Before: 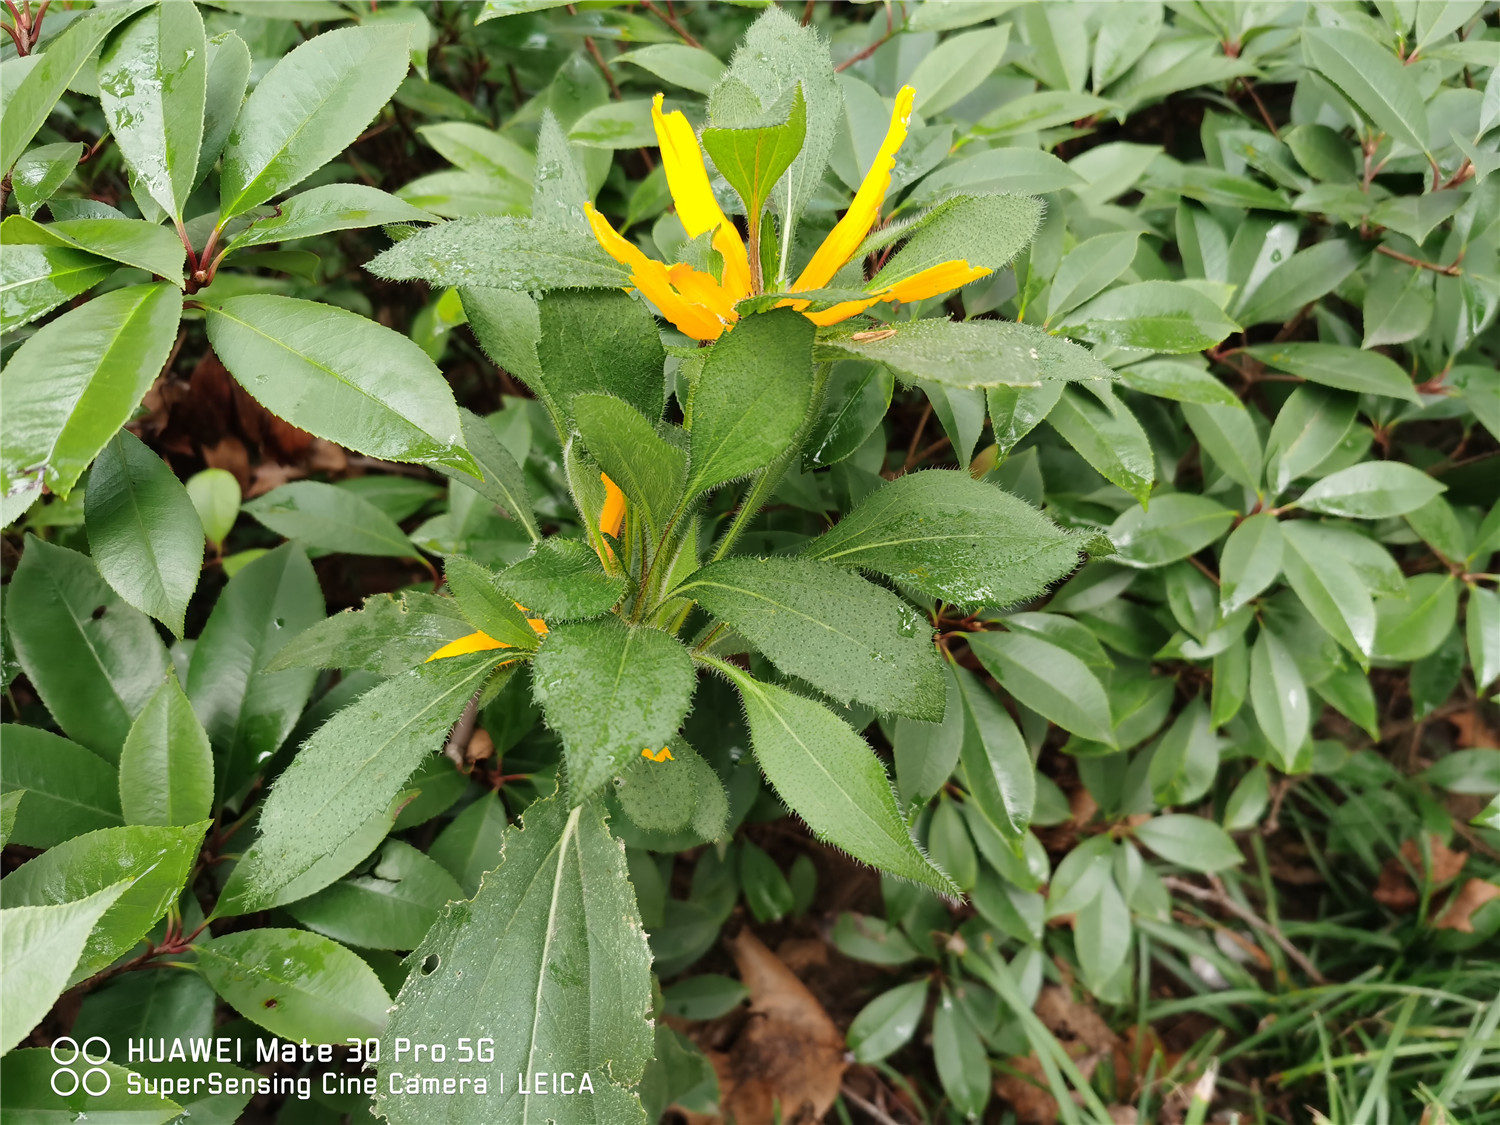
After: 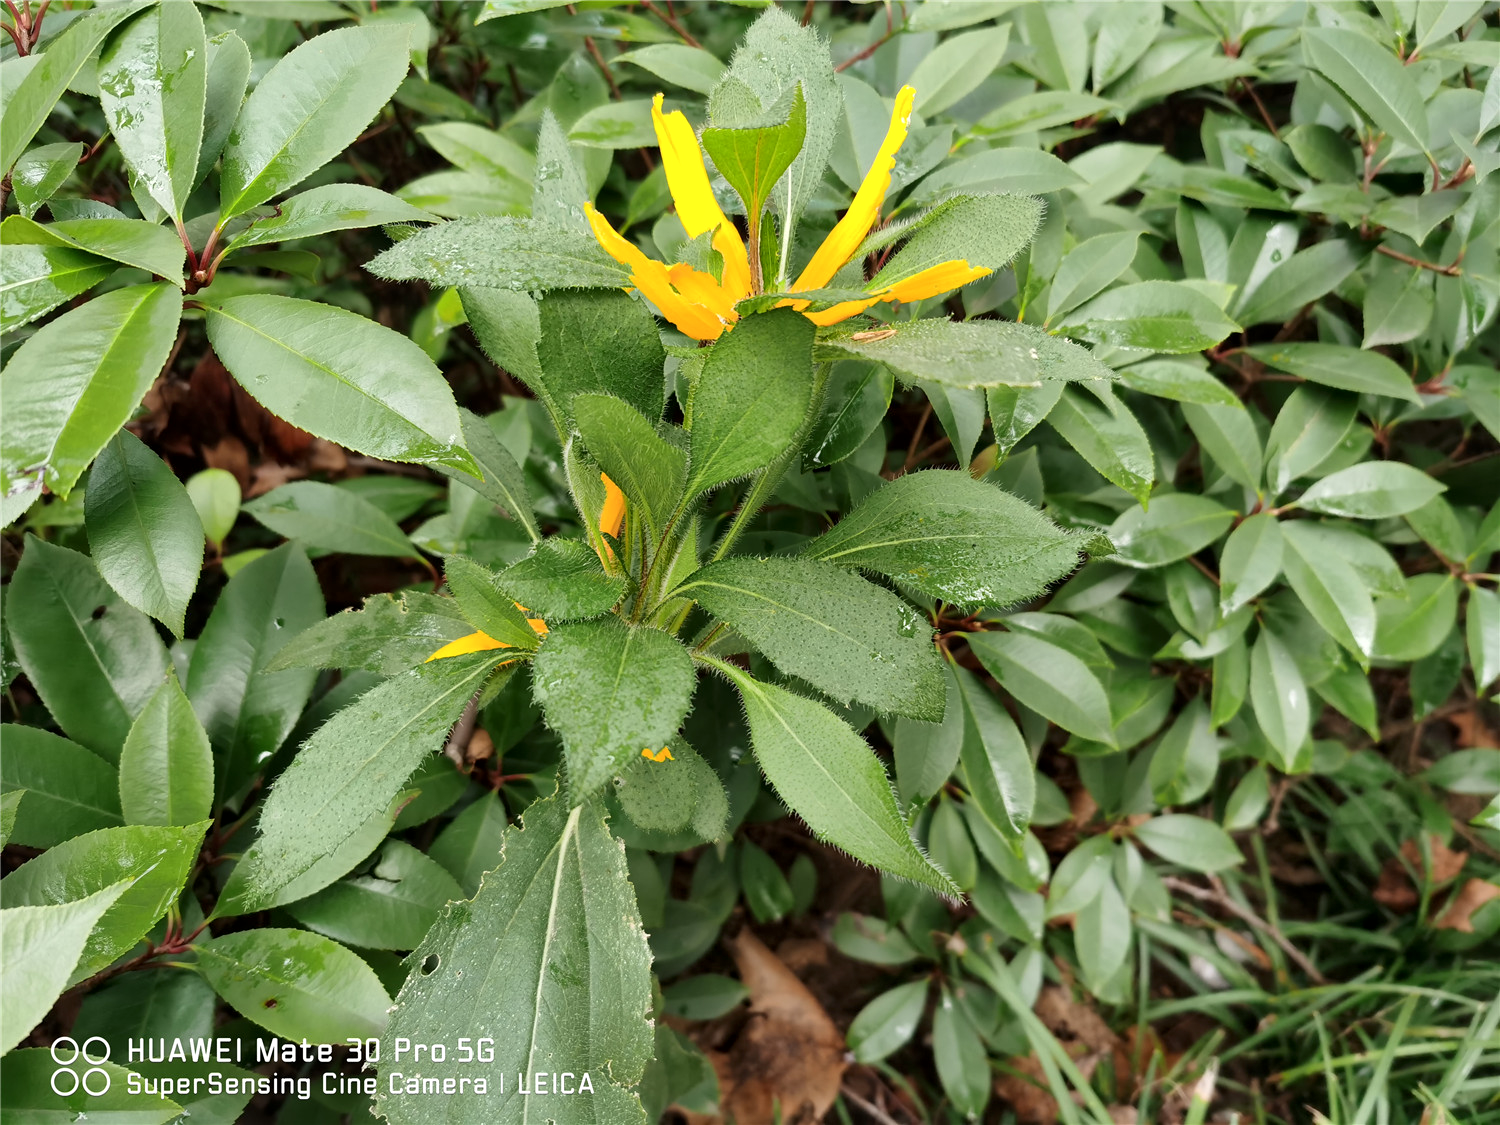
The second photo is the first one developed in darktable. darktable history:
local contrast: mode bilateral grid, contrast 25, coarseness 50, detail 123%, midtone range 0.2
